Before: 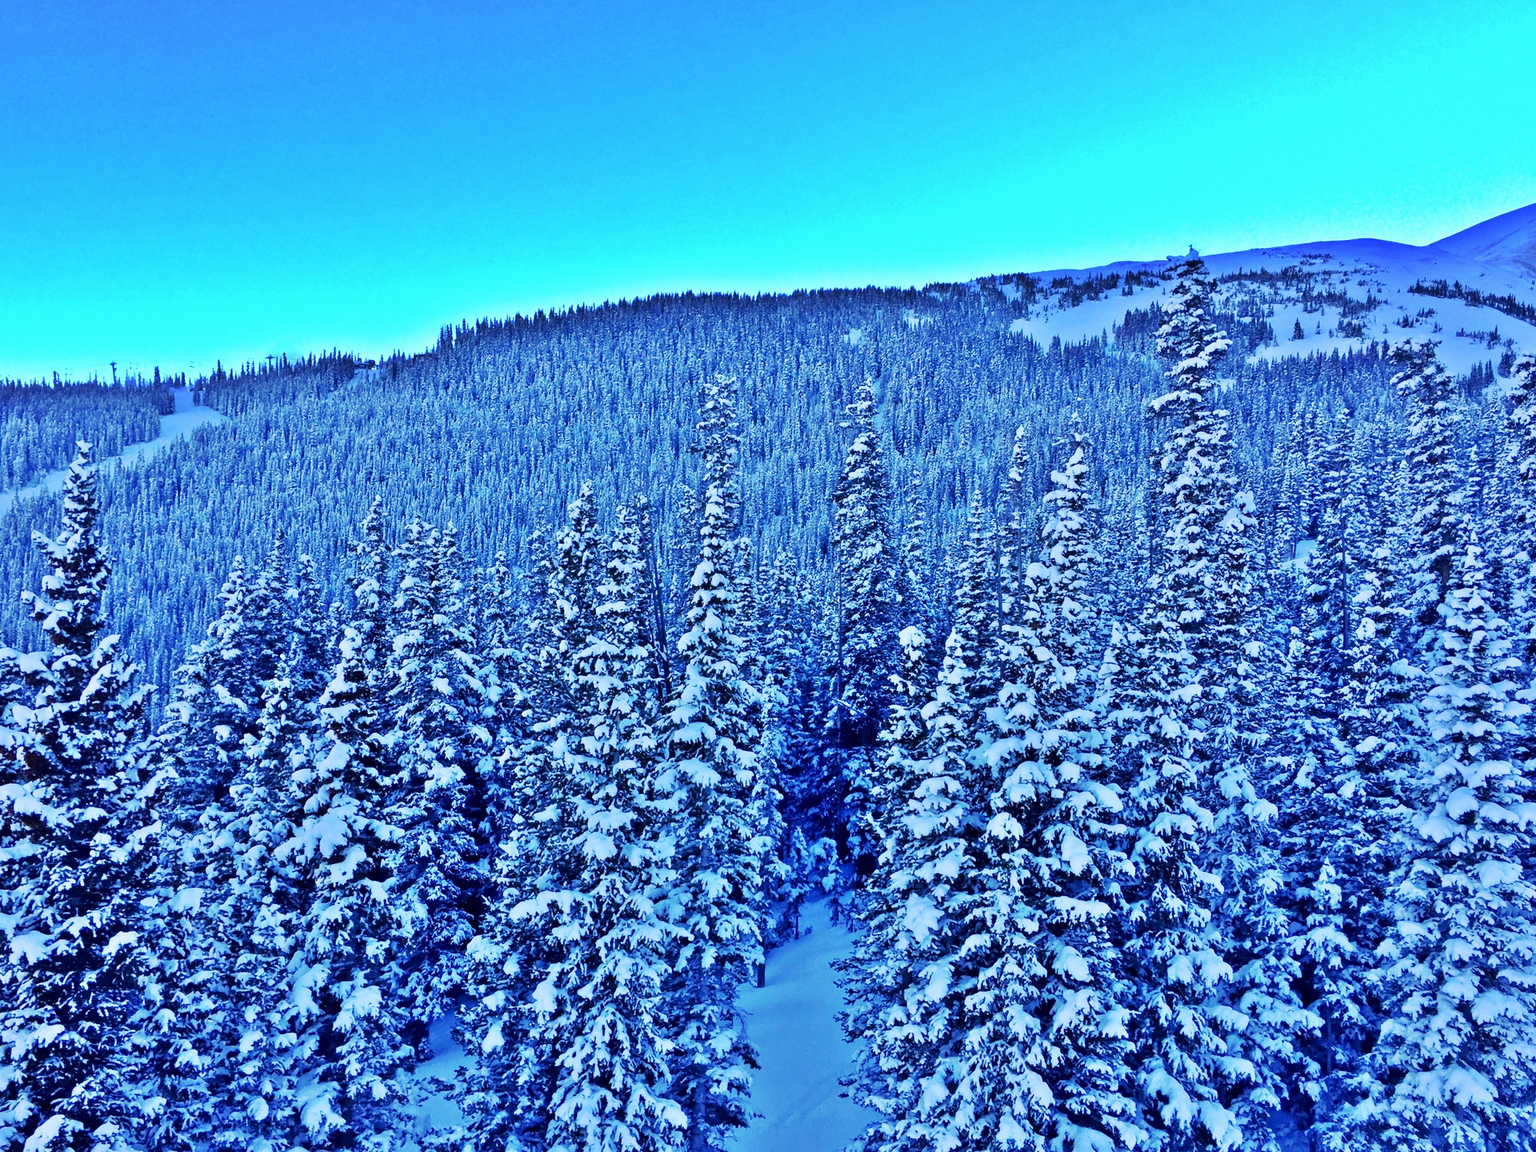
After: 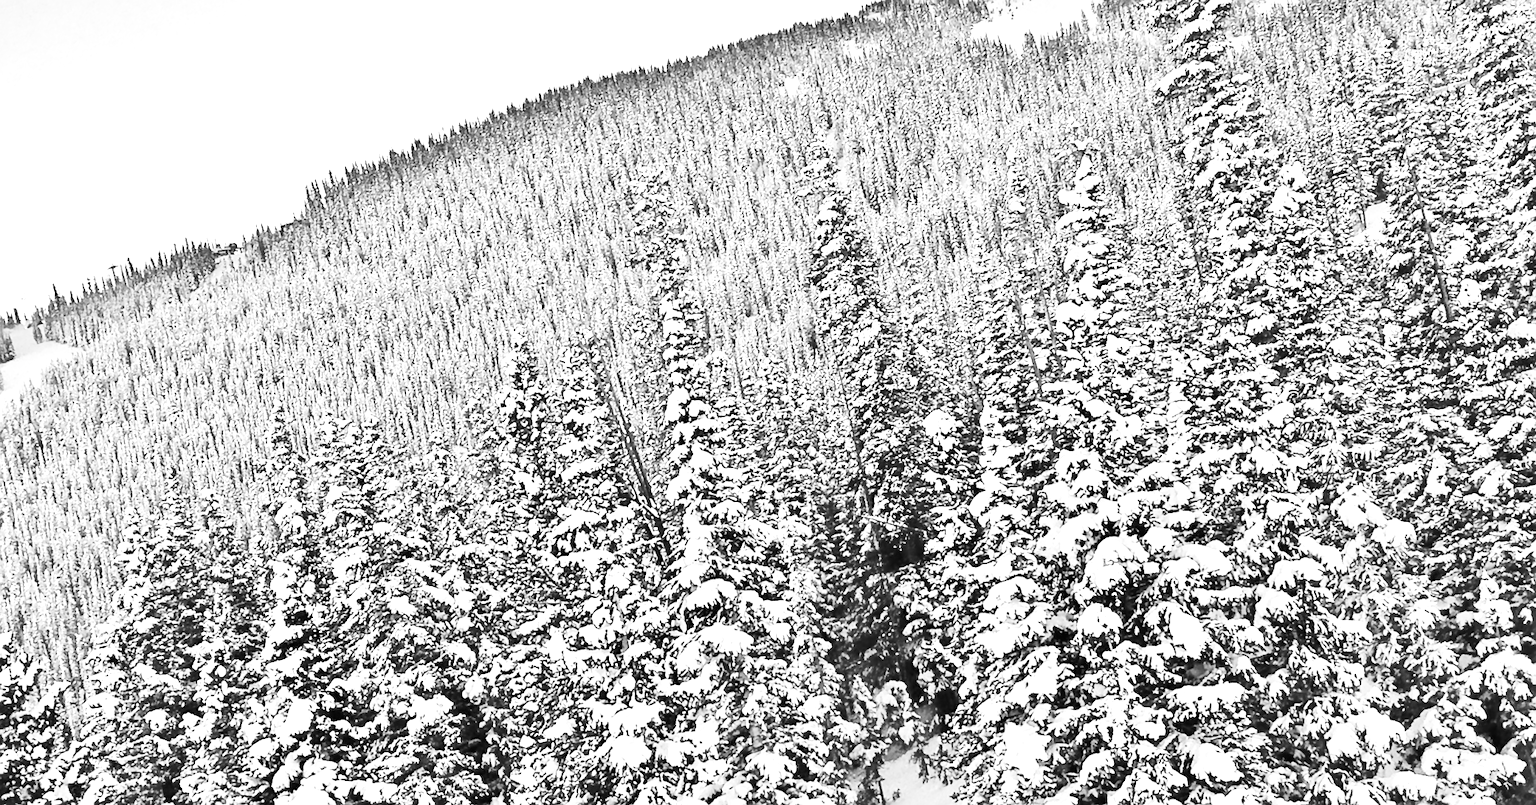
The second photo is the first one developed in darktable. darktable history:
exposure: black level correction 0, exposure 1.3 EV, compensate exposure bias true, compensate highlight preservation false
monochrome: on, module defaults
sharpen: on, module defaults
base curve: curves: ch0 [(0, 0) (0, 0.001) (0.001, 0.001) (0.004, 0.002) (0.007, 0.004) (0.015, 0.013) (0.033, 0.045) (0.052, 0.096) (0.075, 0.17) (0.099, 0.241) (0.163, 0.42) (0.219, 0.55) (0.259, 0.616) (0.327, 0.722) (0.365, 0.765) (0.522, 0.873) (0.547, 0.881) (0.689, 0.919) (0.826, 0.952) (1, 1)], preserve colors none
color calibration: illuminant F (fluorescent), F source F9 (Cool White Deluxe 4150 K) – high CRI, x 0.374, y 0.373, temperature 4158.34 K
rotate and perspective: rotation -14.8°, crop left 0.1, crop right 0.903, crop top 0.25, crop bottom 0.748
crop and rotate: angle -1.96°, left 3.097%, top 4.154%, right 1.586%, bottom 0.529%
